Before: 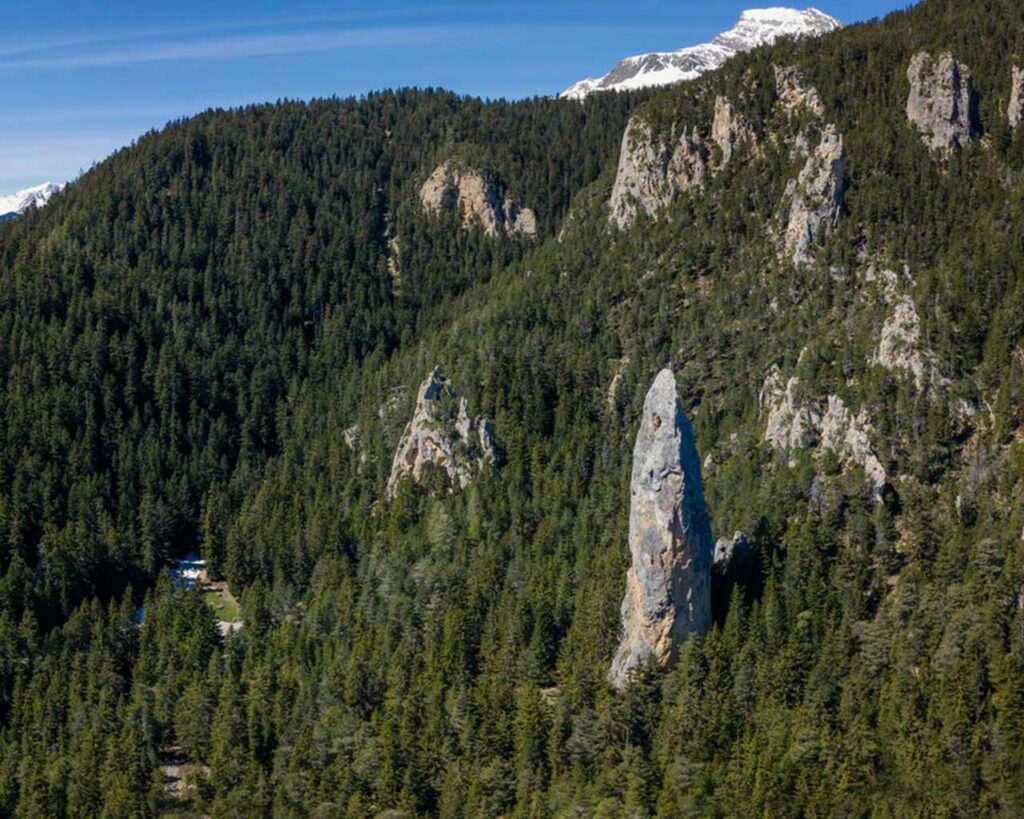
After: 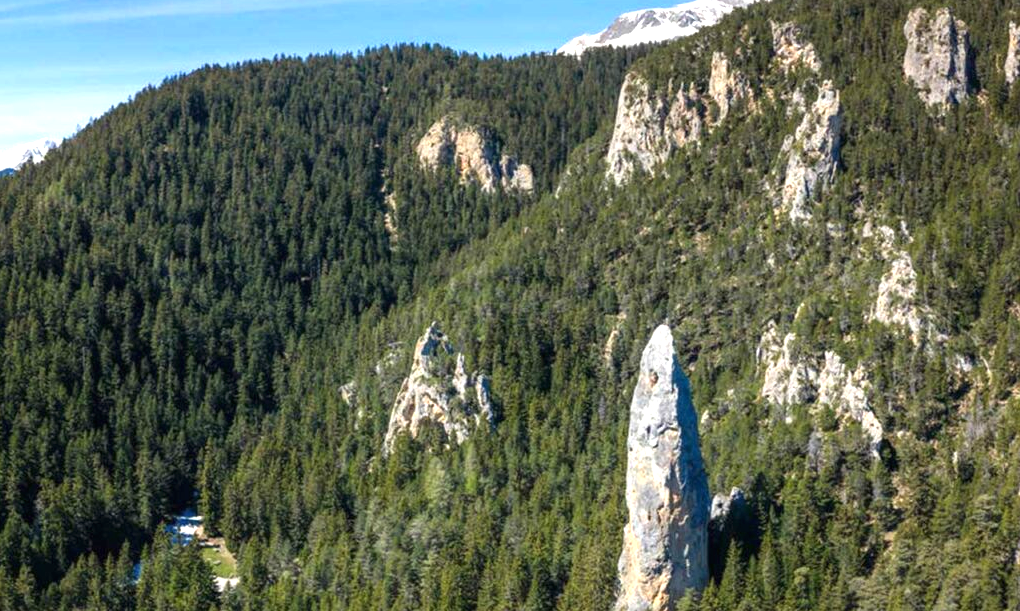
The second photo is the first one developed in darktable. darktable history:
vibrance: vibrance 0%
exposure: black level correction 0, exposure 1.1 EV, compensate highlight preservation false
crop: left 0.387%, top 5.469%, bottom 19.809%
